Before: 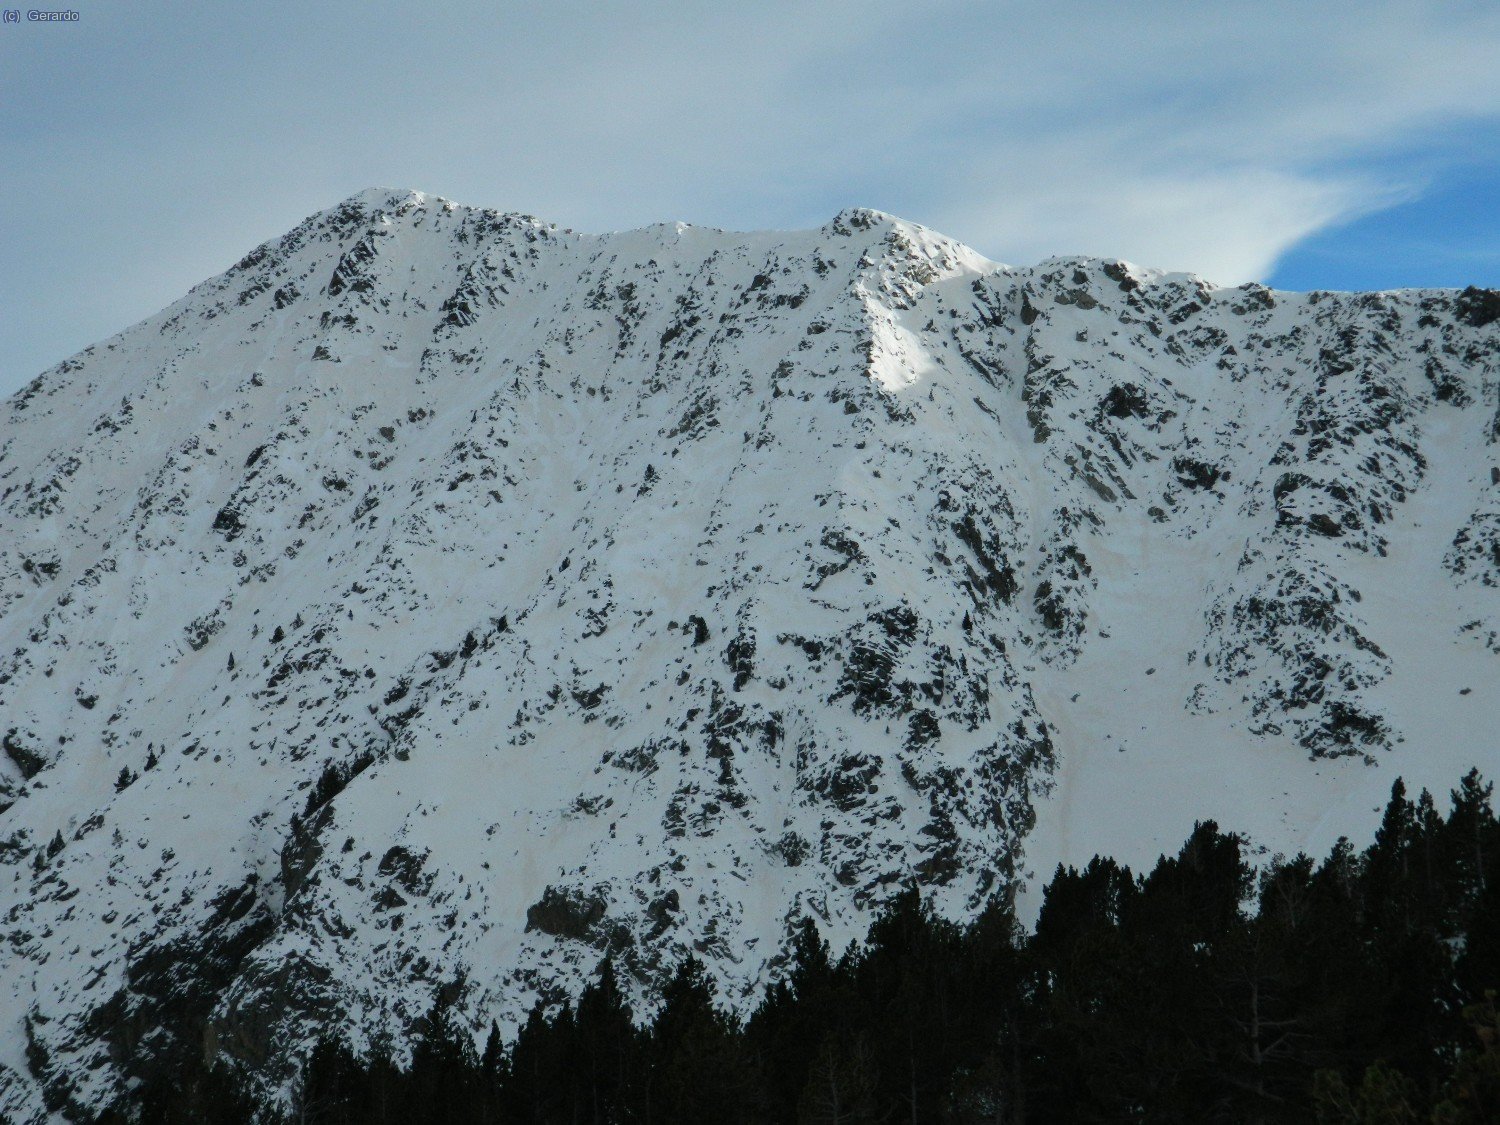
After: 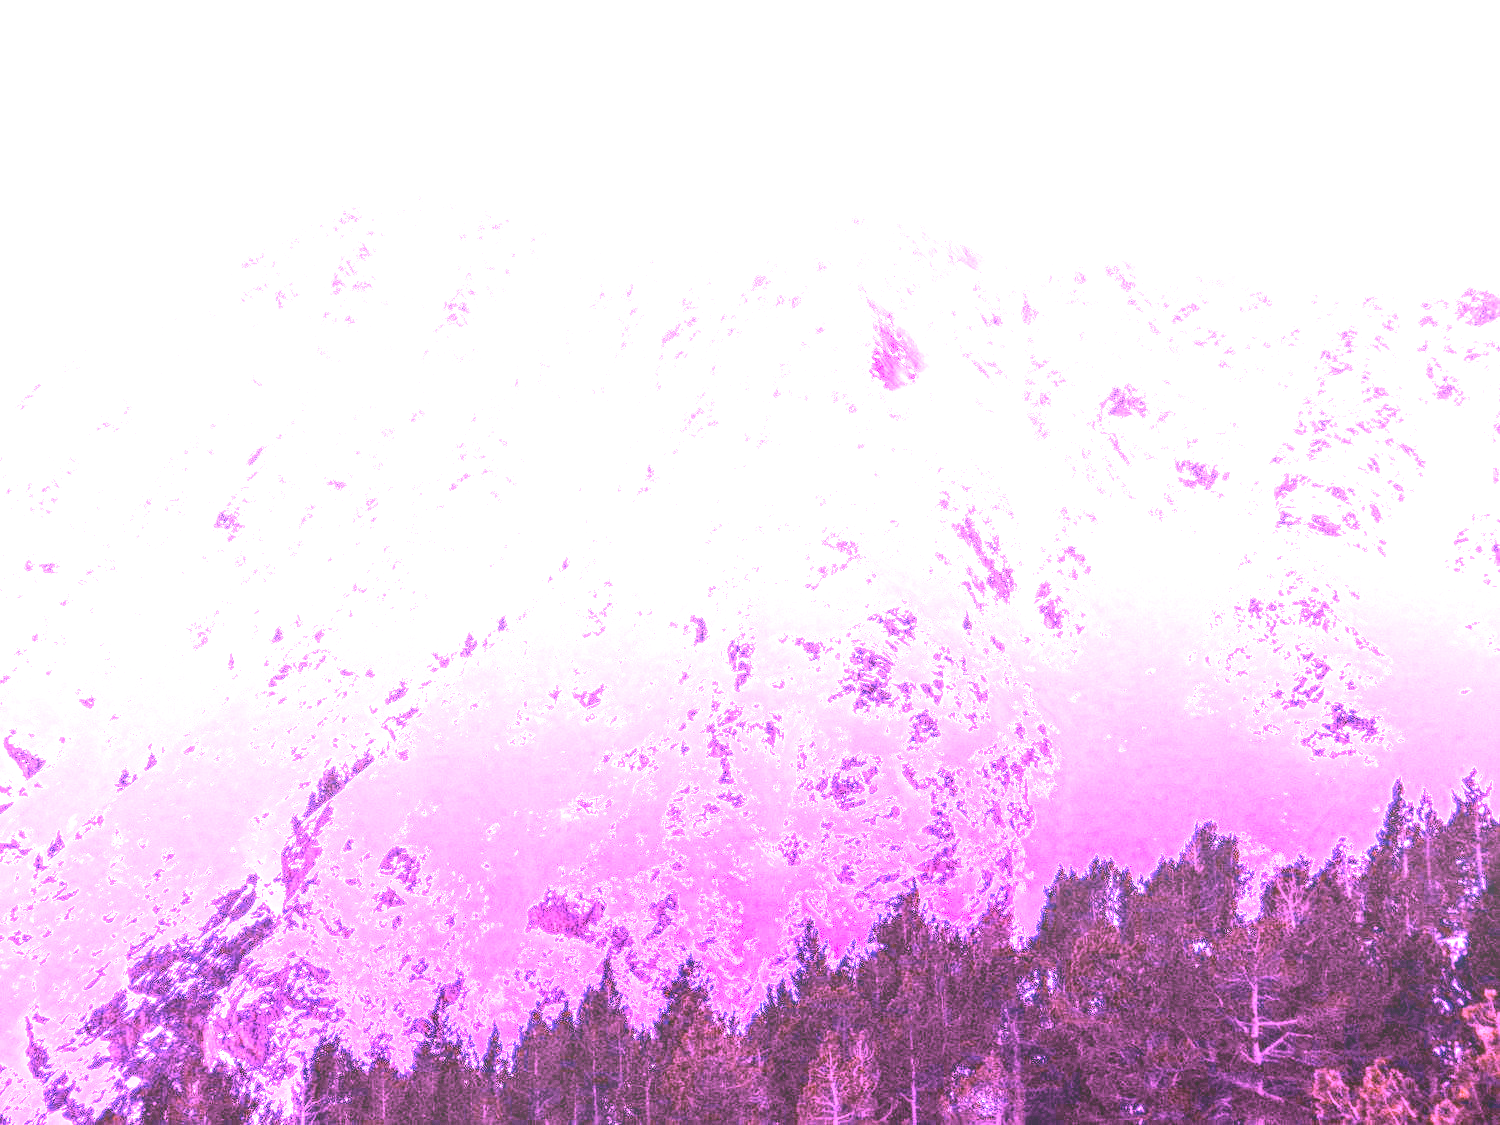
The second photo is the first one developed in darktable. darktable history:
local contrast: detail 160%
contrast brightness saturation: brightness -0.09
white balance: red 8, blue 8
